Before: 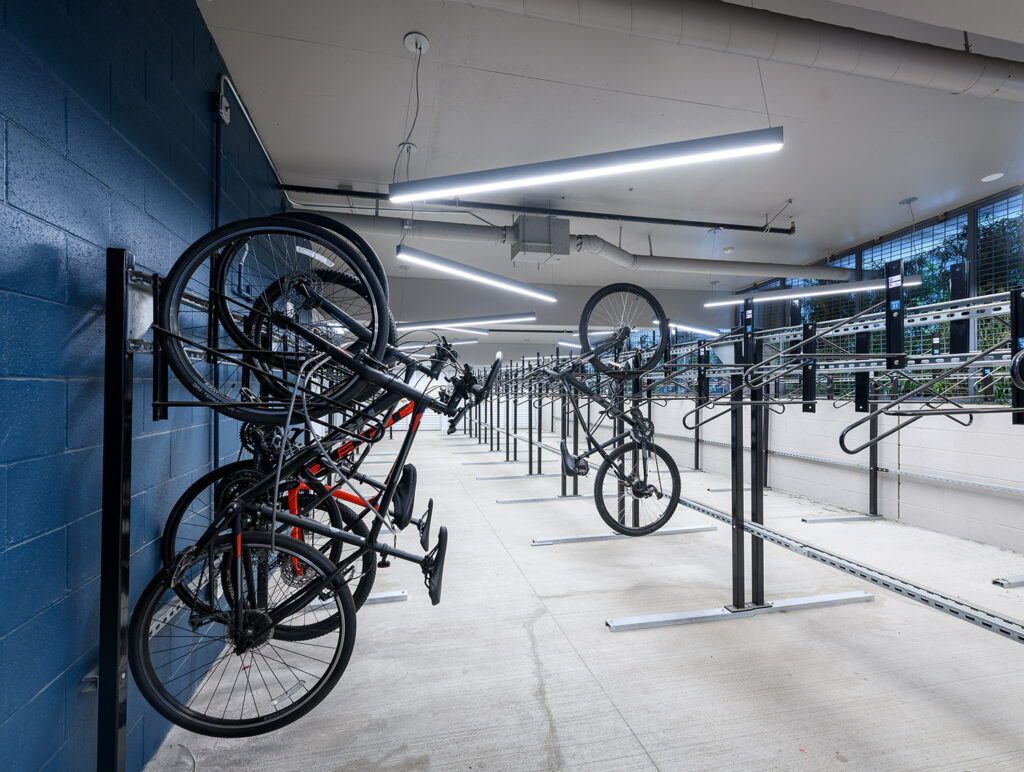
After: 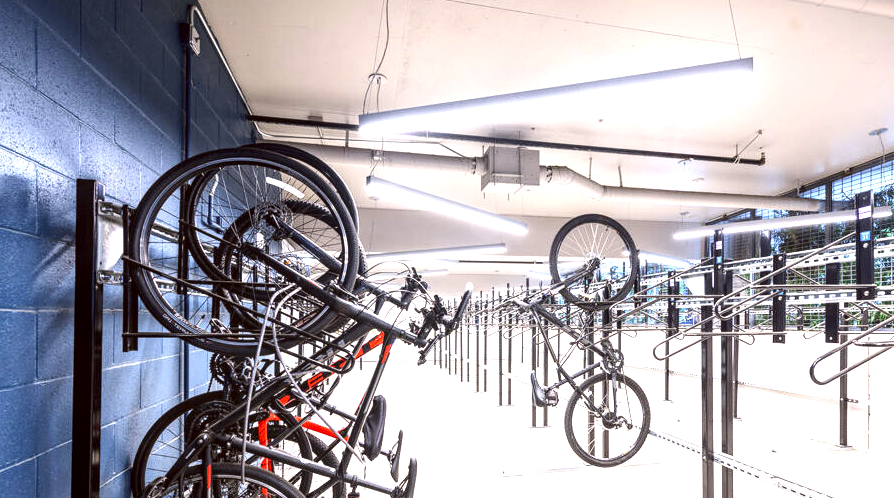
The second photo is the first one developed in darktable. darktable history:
exposure: black level correction 0, exposure 1.7 EV, compensate exposure bias true, compensate highlight preservation false
contrast brightness saturation: contrast 0.15, brightness -0.01, saturation 0.1
crop: left 3.015%, top 8.969%, right 9.647%, bottom 26.457%
local contrast: on, module defaults
color correction: highlights a* 6.27, highlights b* 8.19, shadows a* 5.94, shadows b* 7.23, saturation 0.9
color balance: mode lift, gamma, gain (sRGB), lift [0.97, 1, 1, 1], gamma [1.03, 1, 1, 1]
